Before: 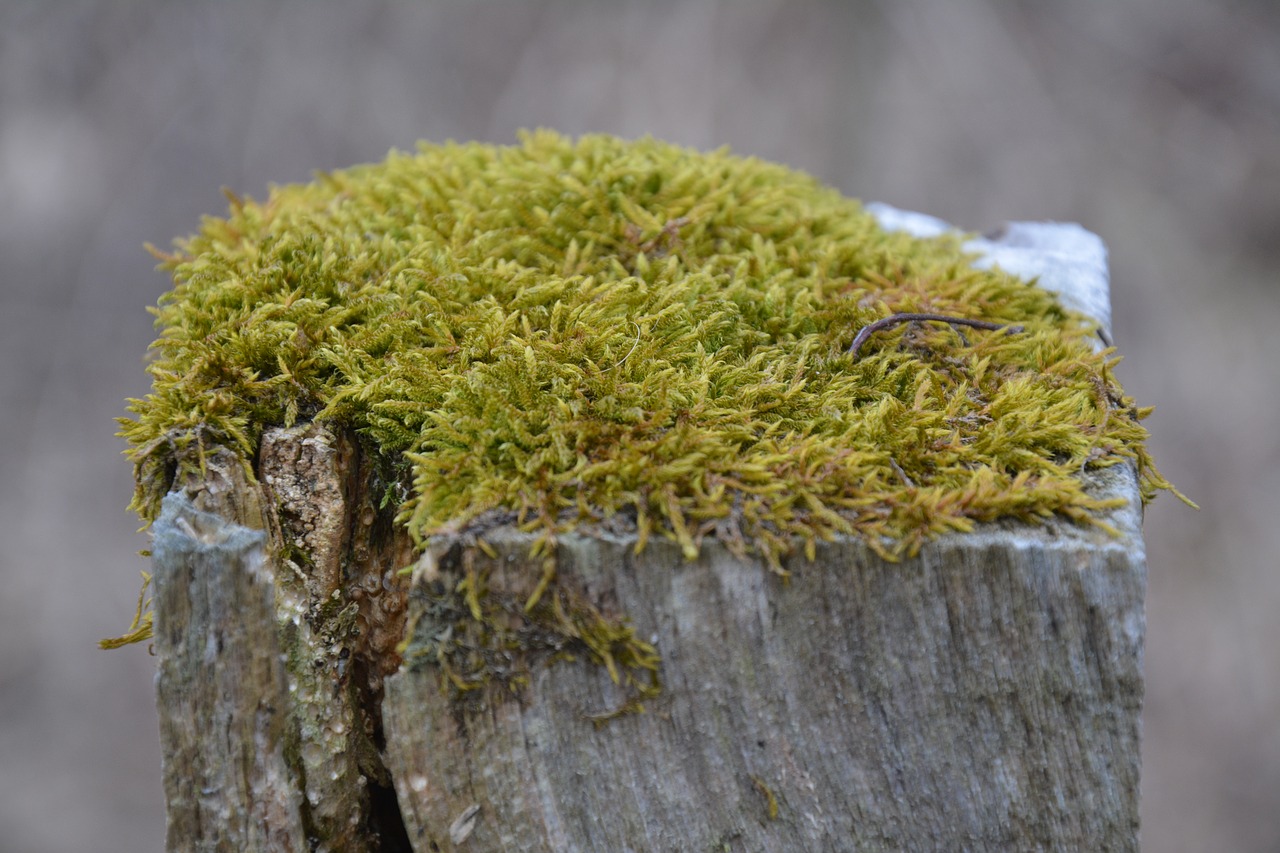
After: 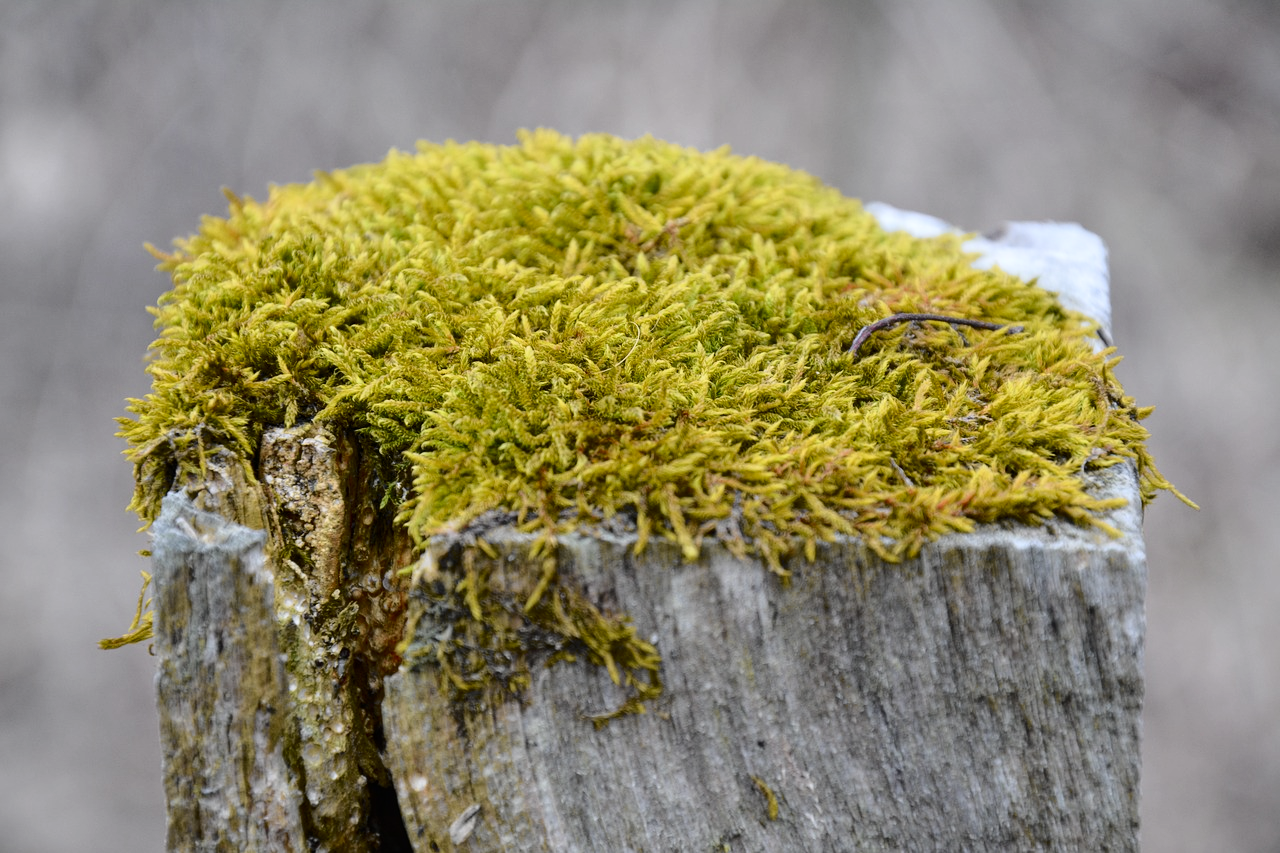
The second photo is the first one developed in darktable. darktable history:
local contrast: highlights 100%, shadows 100%, detail 120%, midtone range 0.2
tone curve: curves: ch0 [(0, 0.012) (0.037, 0.03) (0.123, 0.092) (0.19, 0.157) (0.269, 0.27) (0.48, 0.57) (0.595, 0.695) (0.718, 0.823) (0.855, 0.913) (1, 0.982)]; ch1 [(0, 0) (0.243, 0.245) (0.422, 0.415) (0.493, 0.495) (0.508, 0.506) (0.536, 0.542) (0.569, 0.611) (0.611, 0.662) (0.769, 0.807) (1, 1)]; ch2 [(0, 0) (0.249, 0.216) (0.349, 0.321) (0.424, 0.442) (0.476, 0.483) (0.498, 0.499) (0.517, 0.519) (0.532, 0.56) (0.569, 0.624) (0.614, 0.667) (0.706, 0.757) (0.808, 0.809) (0.991, 0.968)], color space Lab, independent channels, preserve colors none
